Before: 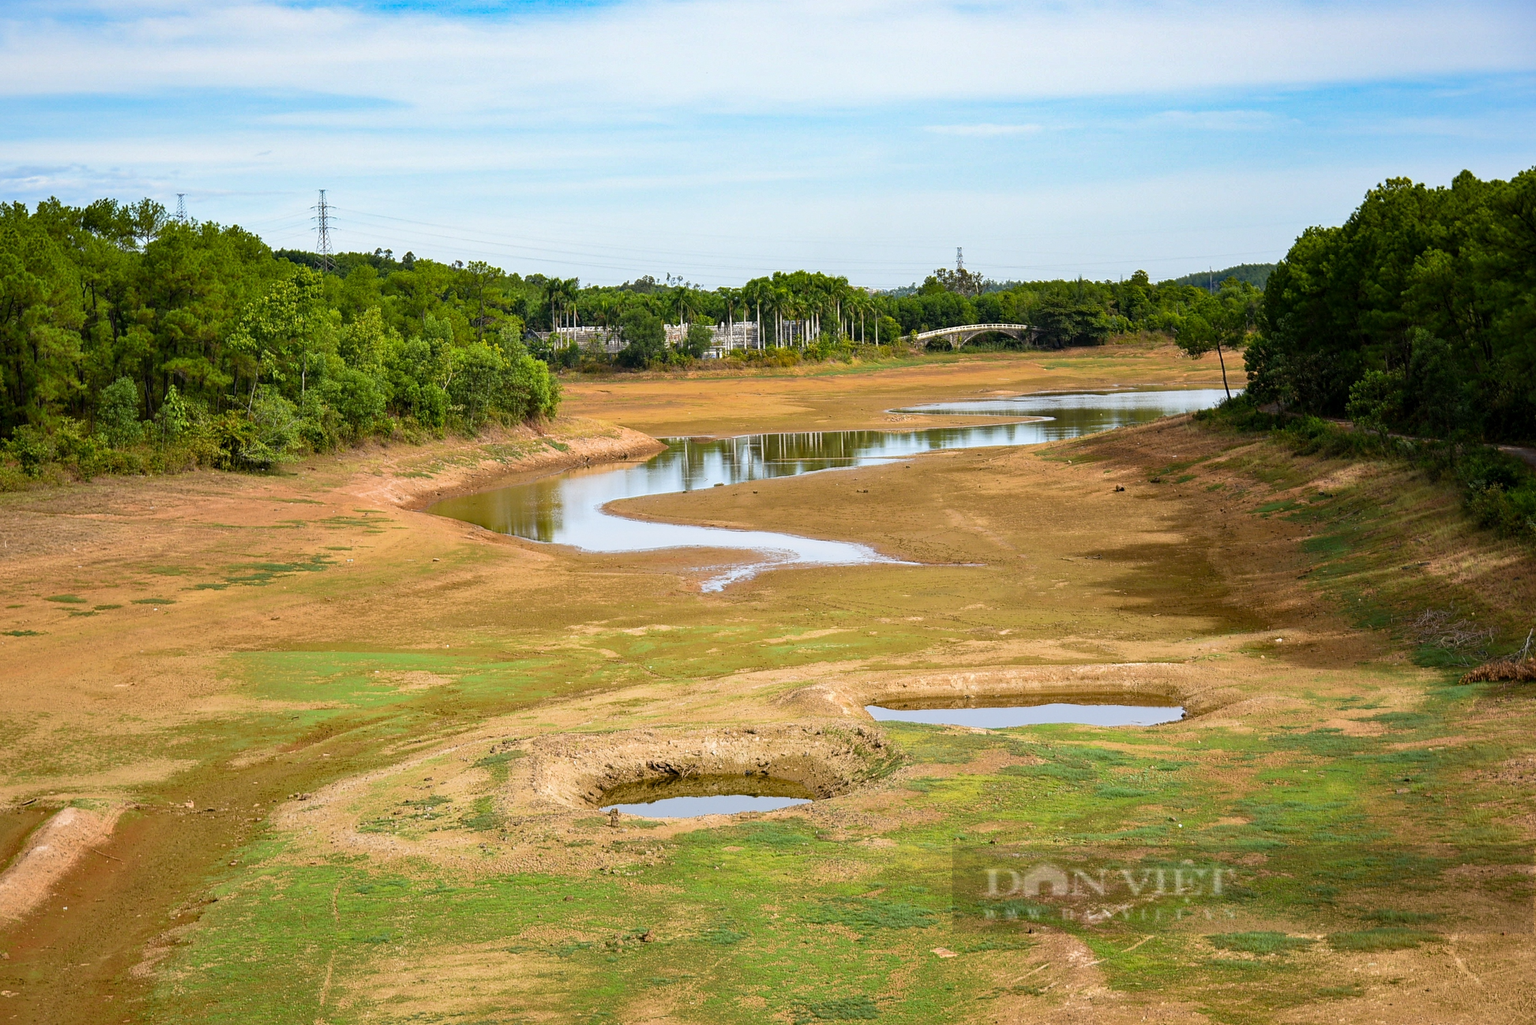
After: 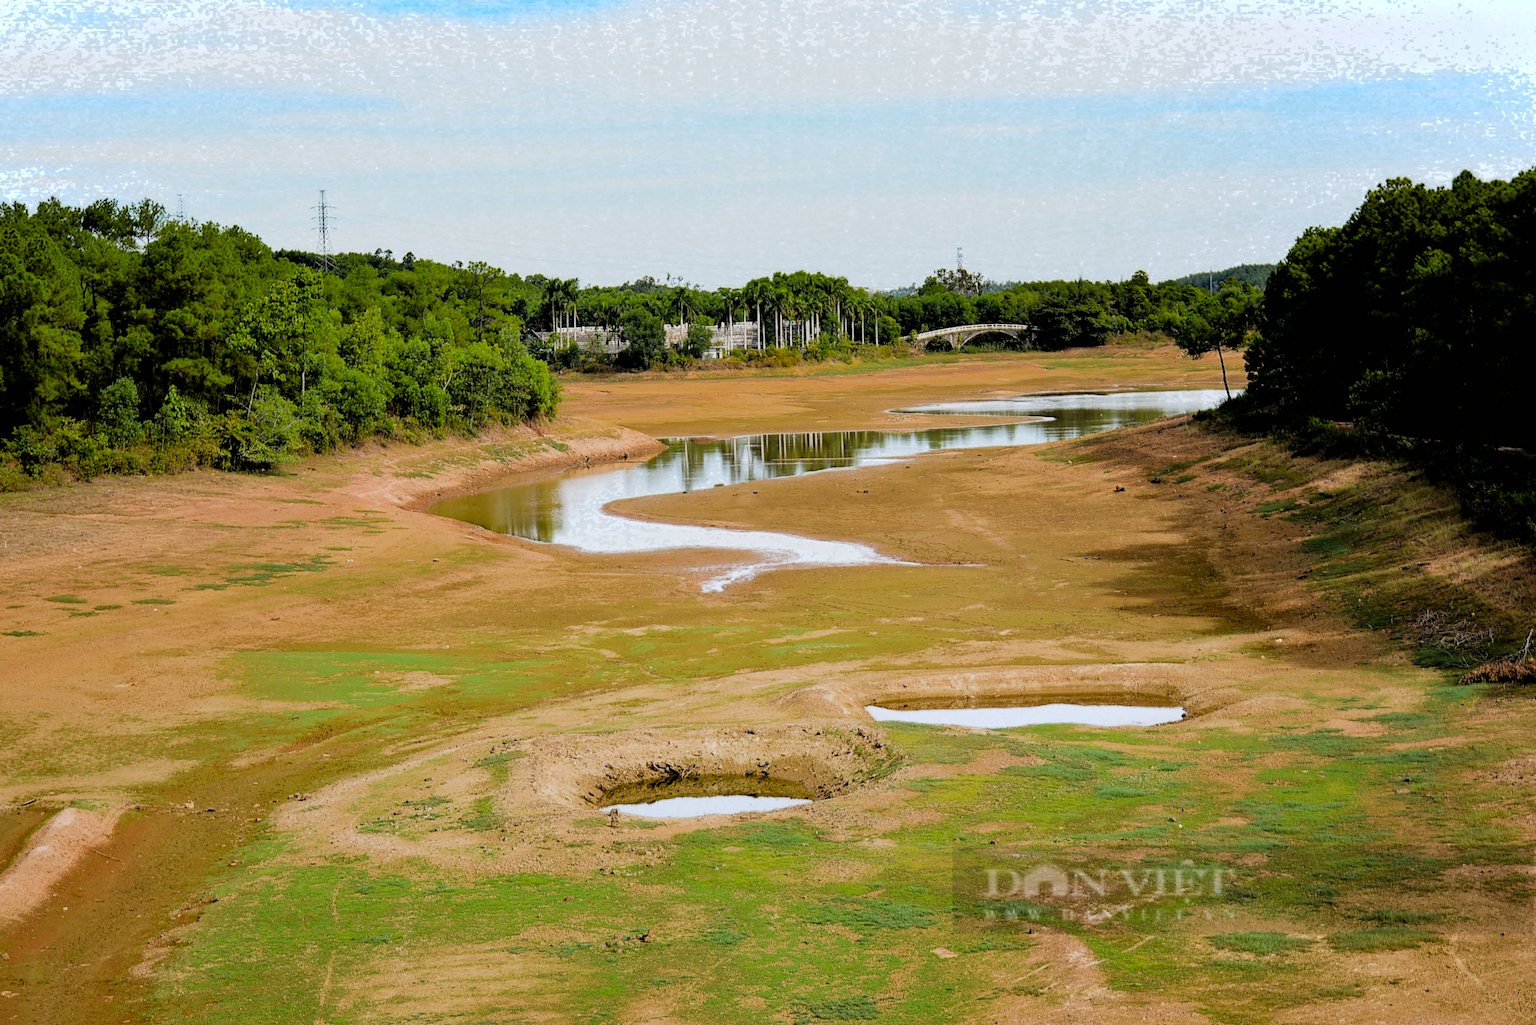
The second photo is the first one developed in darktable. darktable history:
tone equalizer: -8 EV -0.416 EV, -7 EV -0.378 EV, -6 EV -0.324 EV, -5 EV -0.215 EV, -3 EV 0.252 EV, -2 EV 0.357 EV, -1 EV 0.366 EV, +0 EV 0.399 EV
color zones: curves: ch0 [(0.203, 0.433) (0.607, 0.517) (0.697, 0.696) (0.705, 0.897)]
filmic rgb: black relative exposure -4.09 EV, white relative exposure 5.16 EV, hardness 2.1, contrast 1.178
